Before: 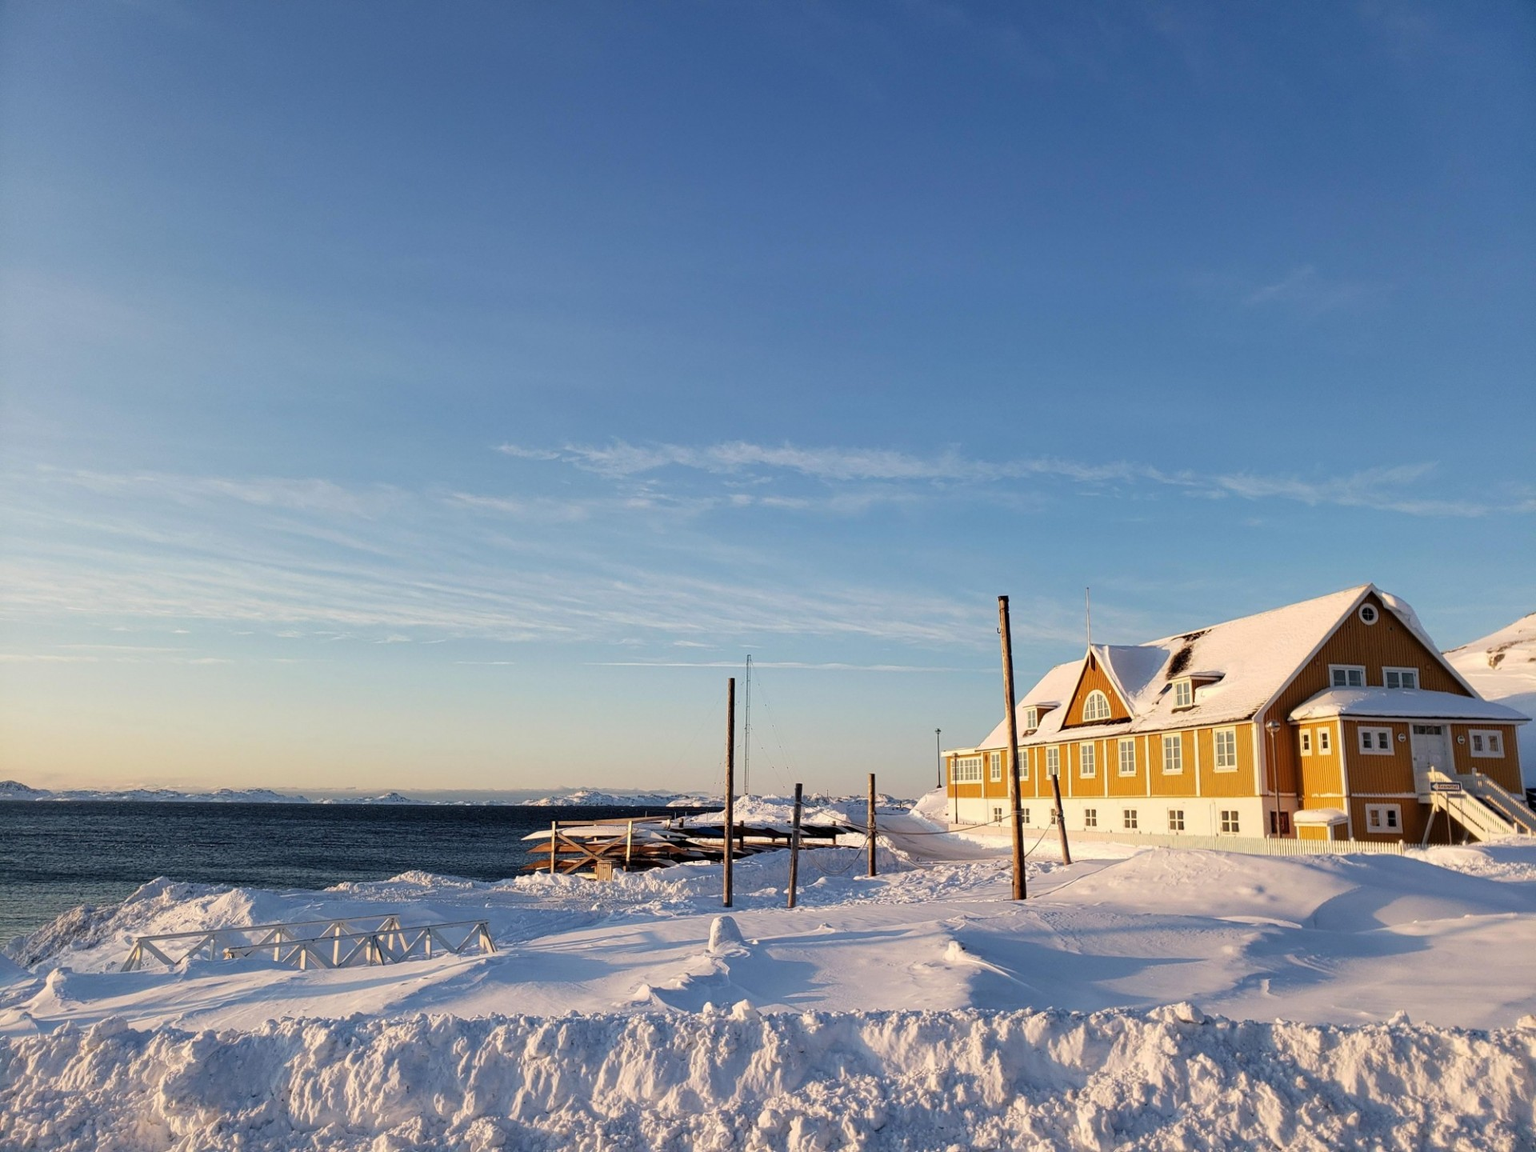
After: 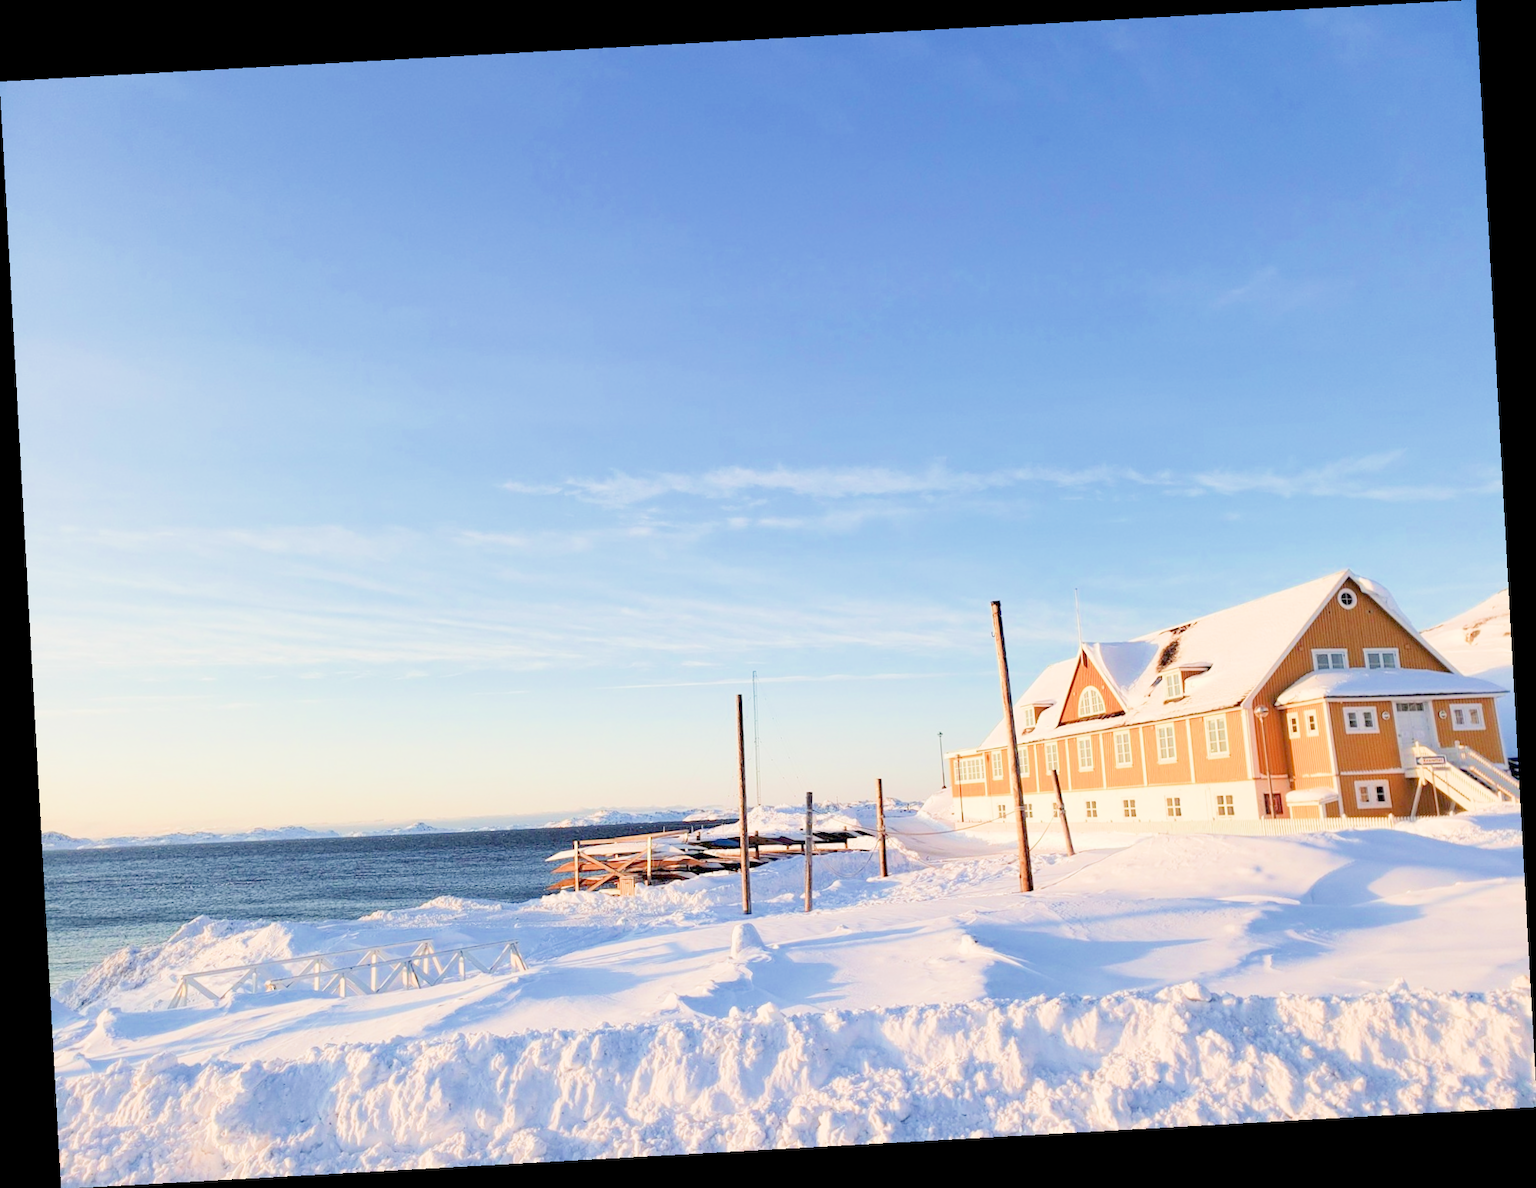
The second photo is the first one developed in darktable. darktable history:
filmic rgb: middle gray luminance 2.5%, black relative exposure -10 EV, white relative exposure 7 EV, threshold 6 EV, dynamic range scaling 10%, target black luminance 0%, hardness 3.19, latitude 44.39%, contrast 0.682, highlights saturation mix 5%, shadows ↔ highlights balance 13.63%, add noise in highlights 0, color science v3 (2019), use custom middle-gray values true, iterations of high-quality reconstruction 0, contrast in highlights soft, enable highlight reconstruction true
rotate and perspective: rotation -3.18°, automatic cropping off
